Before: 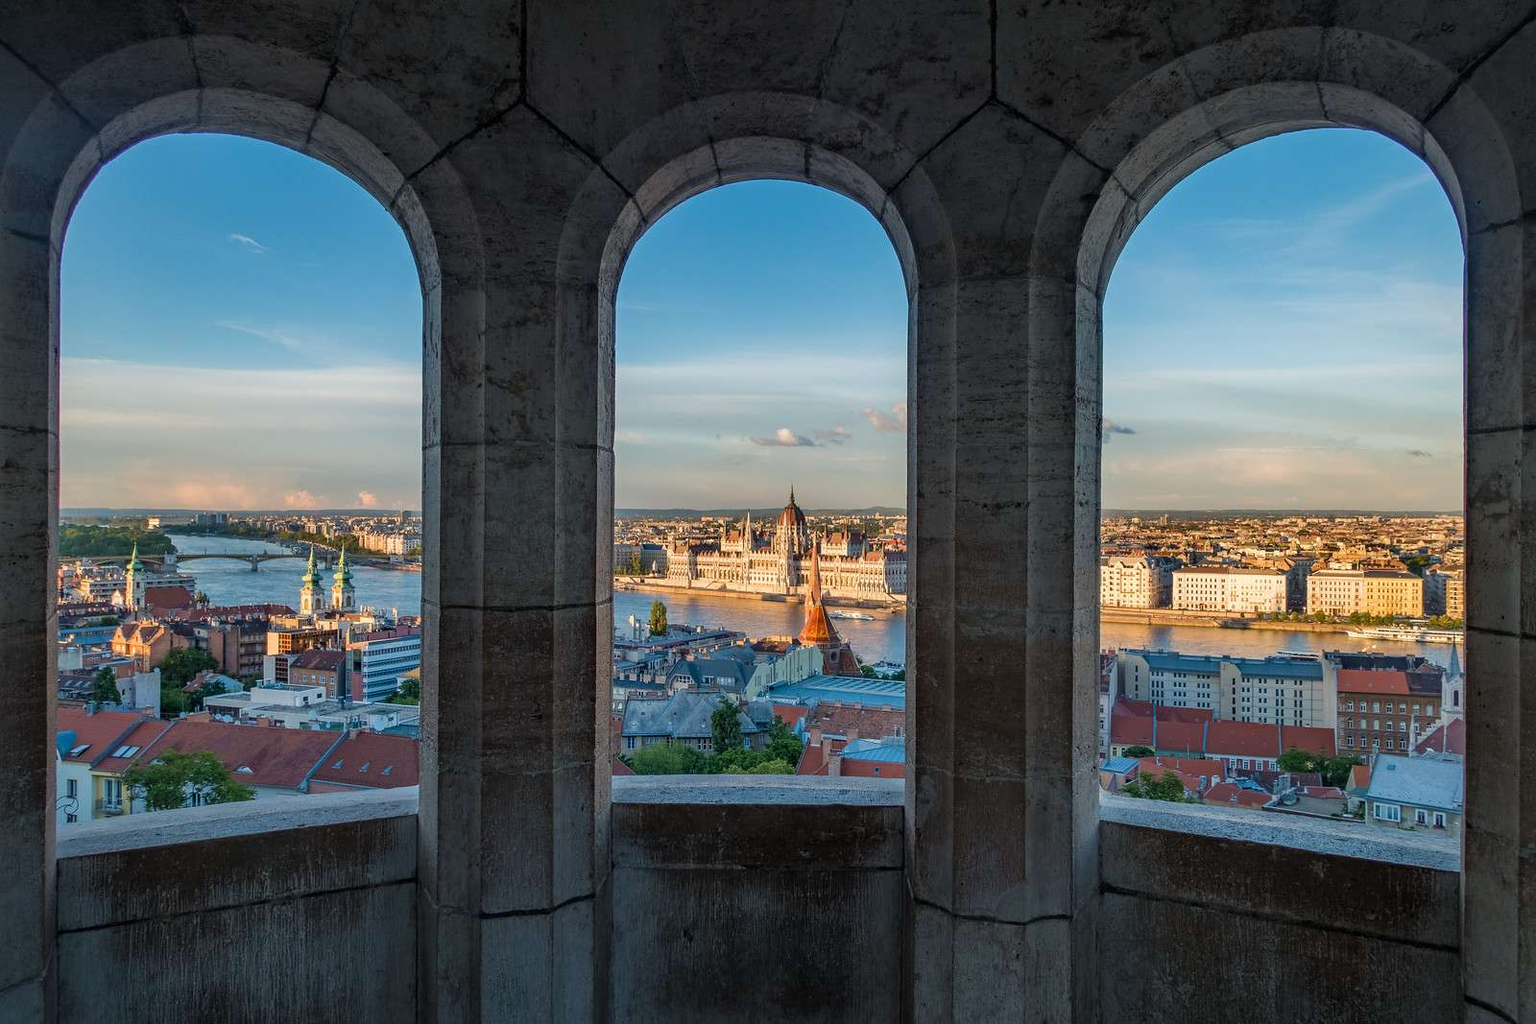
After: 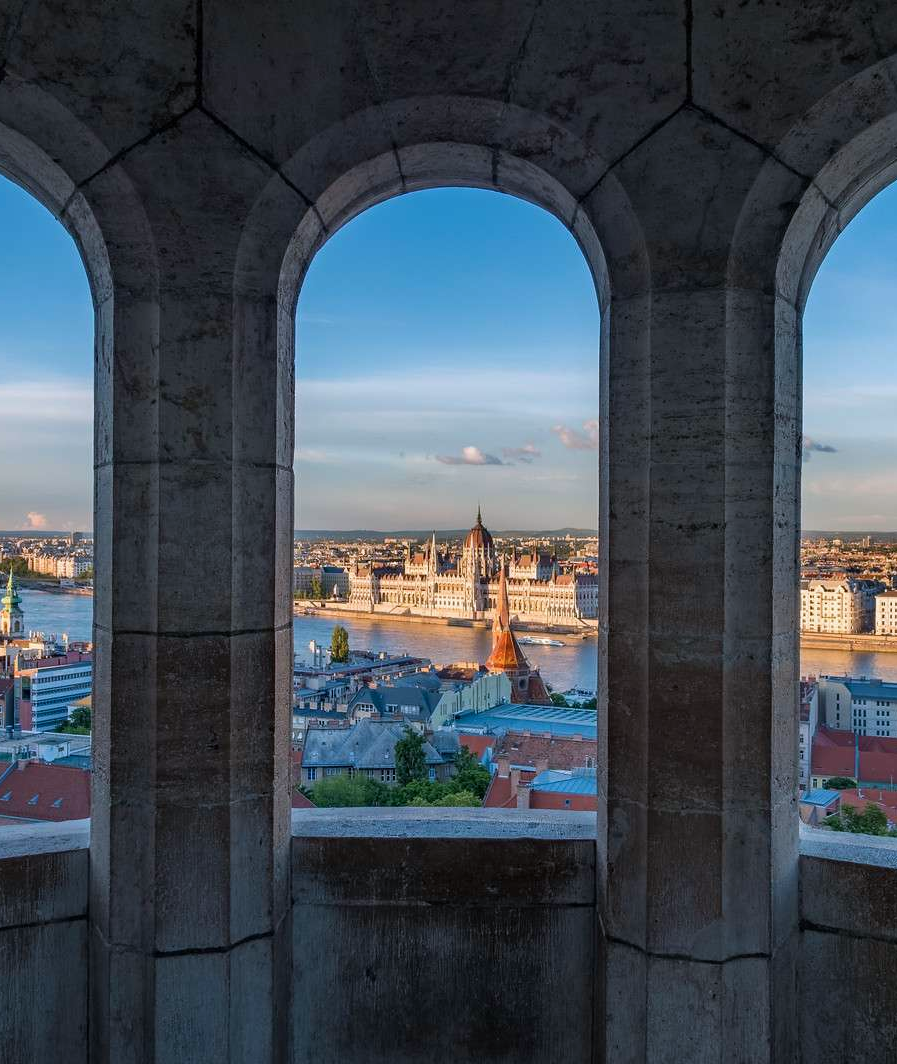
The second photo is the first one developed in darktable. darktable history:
color calibration: illuminant as shot in camera, x 0.358, y 0.373, temperature 4628.91 K
crop: left 21.674%, right 22.086%
